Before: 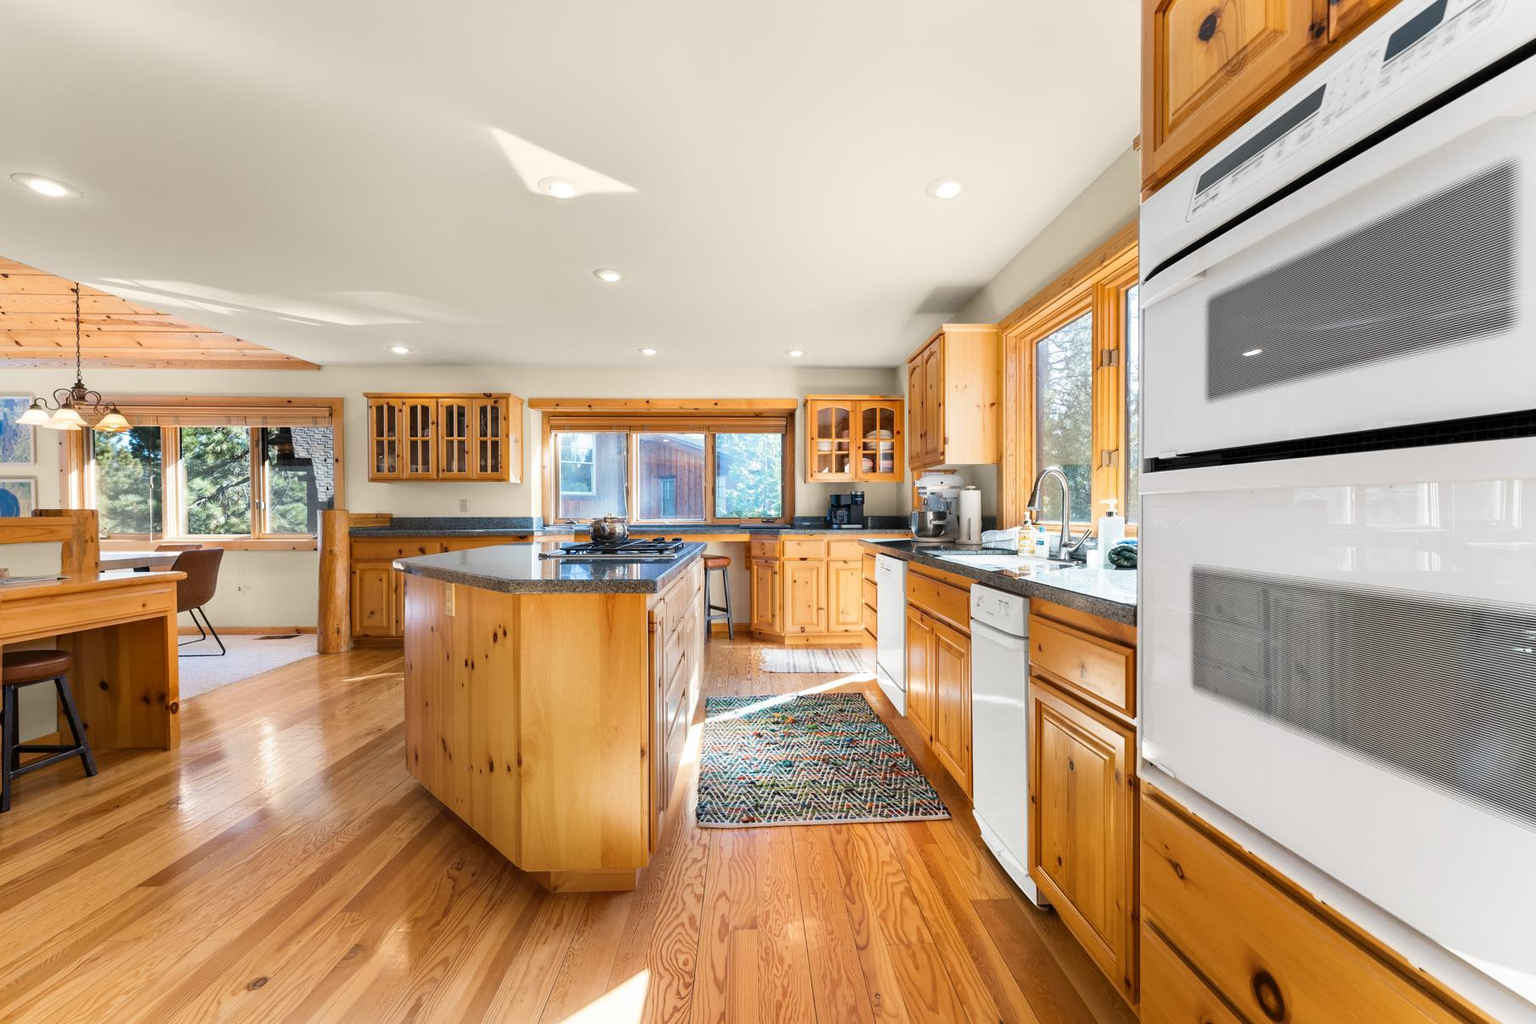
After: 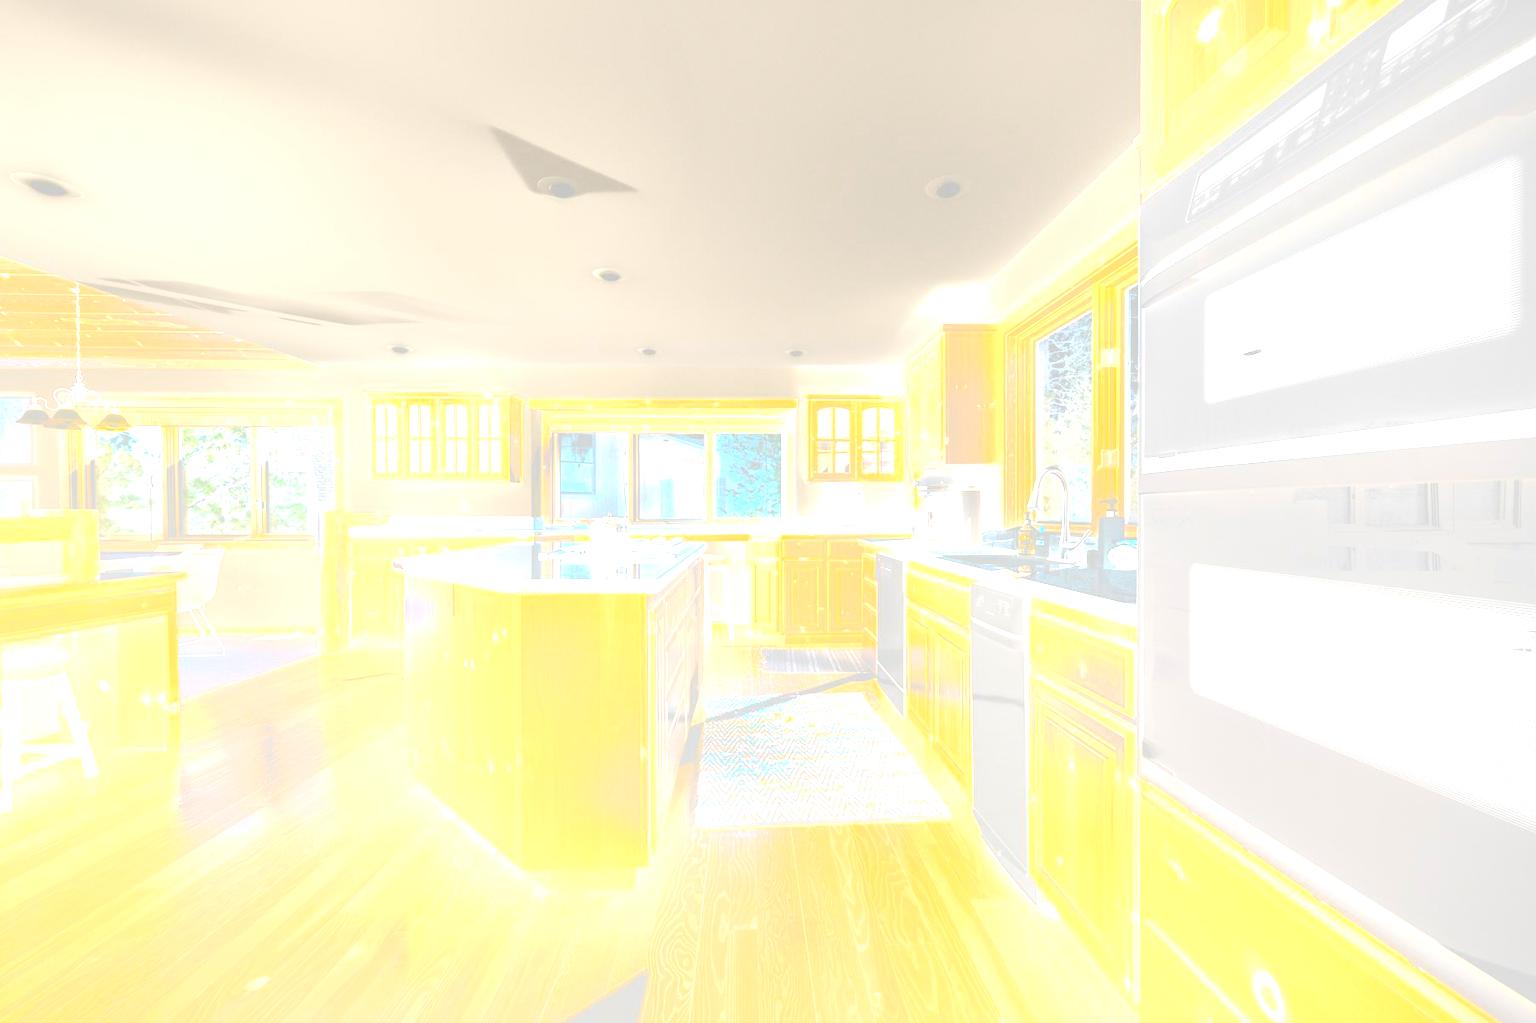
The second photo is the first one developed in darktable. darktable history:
exposure: black level correction 0.008, exposure 0.979 EV, compensate highlight preservation false
grain: coarseness 14.57 ISO, strength 8.8%
bloom: size 70%, threshold 25%, strength 70%
